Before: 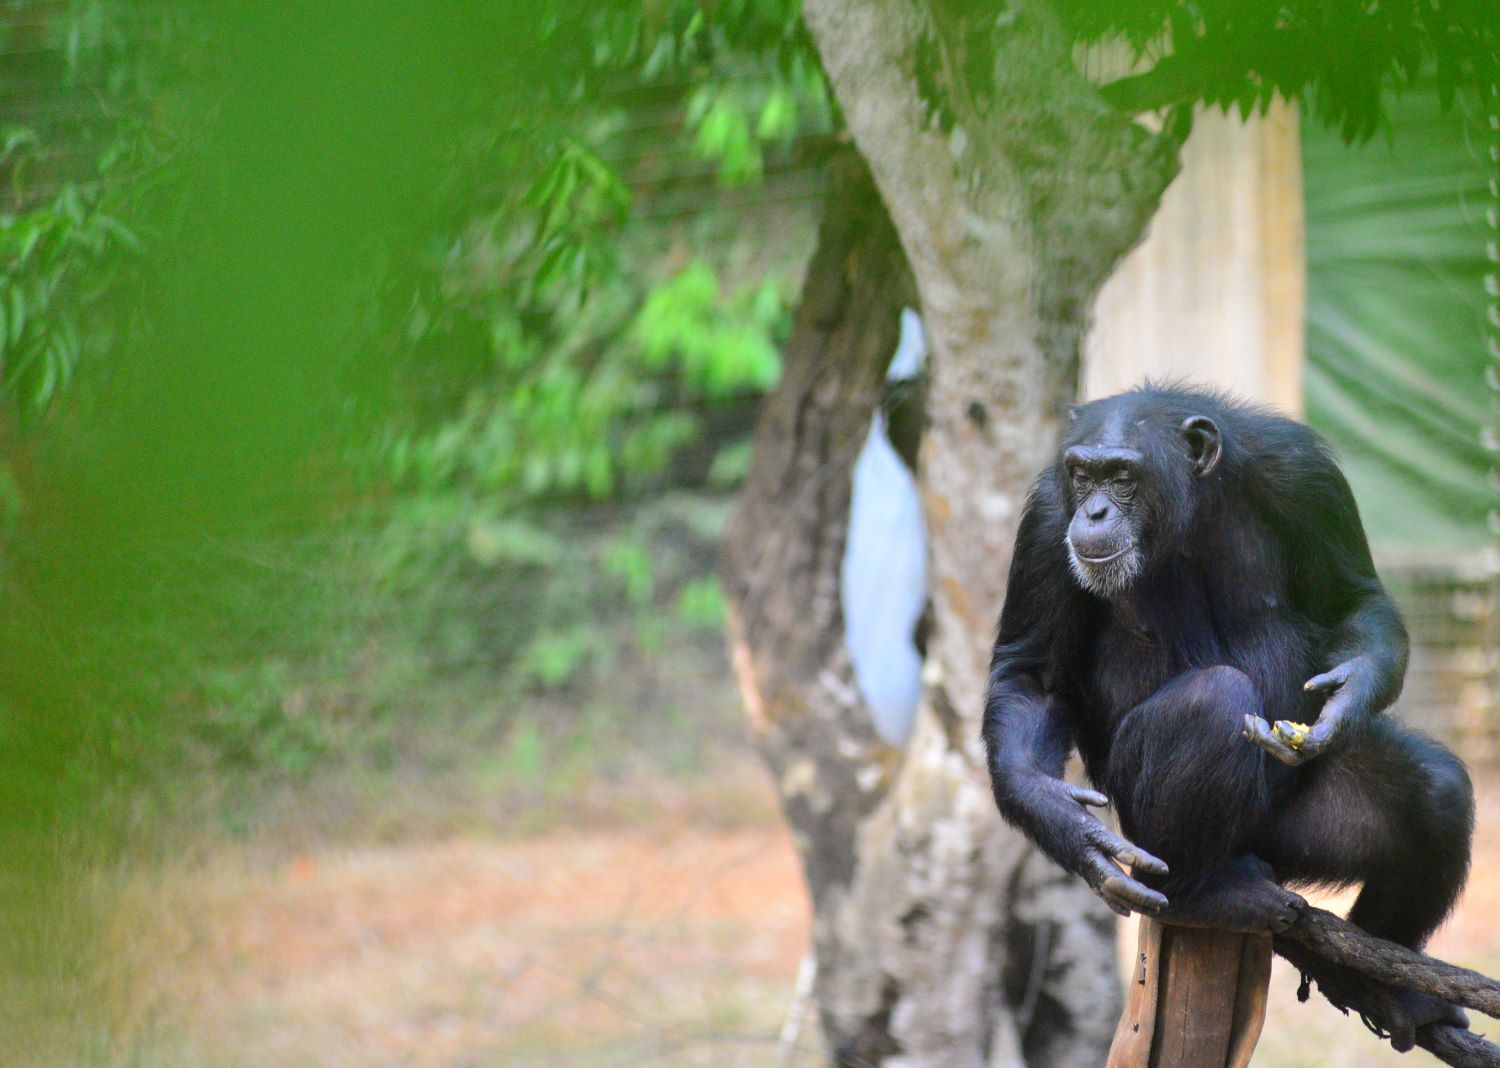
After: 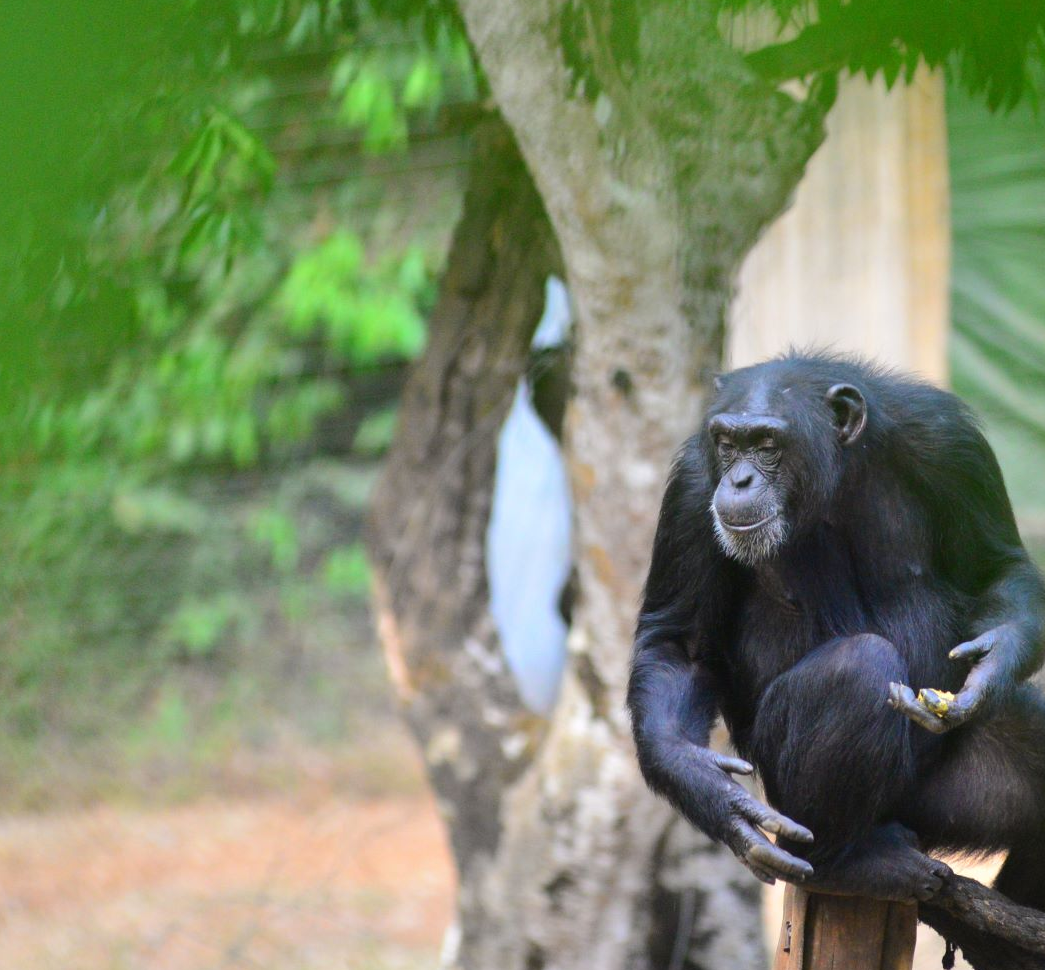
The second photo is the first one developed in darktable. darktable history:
crop and rotate: left 23.696%, top 3.084%, right 6.596%, bottom 6.083%
